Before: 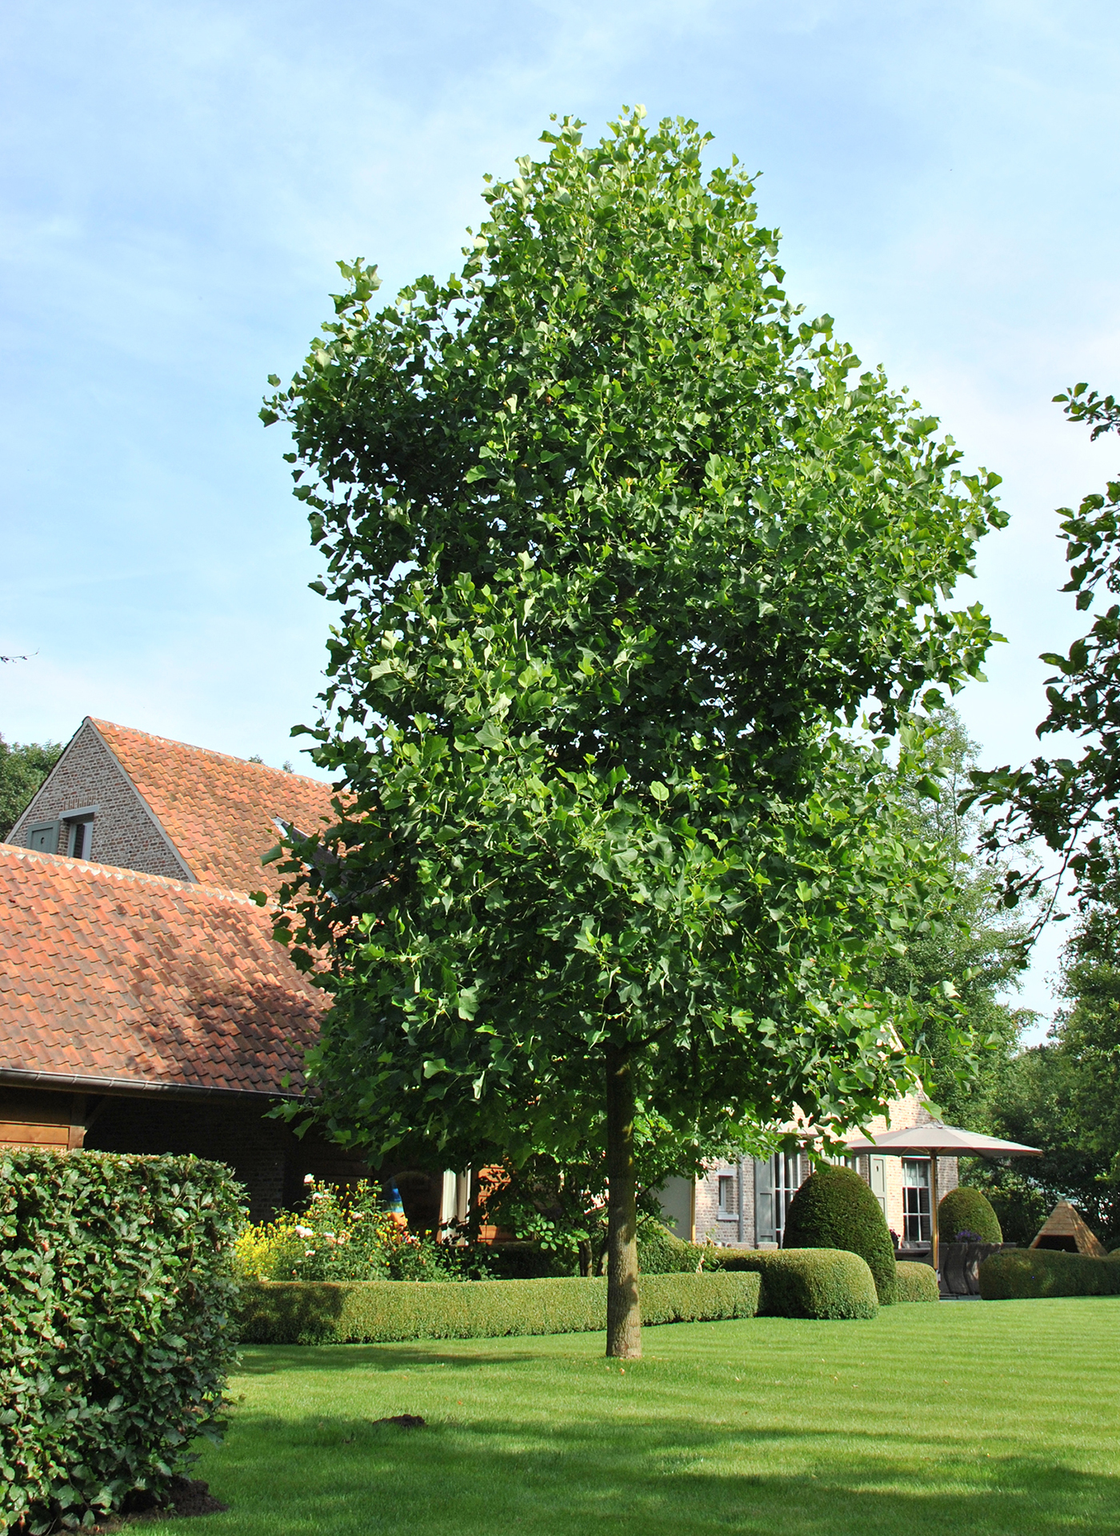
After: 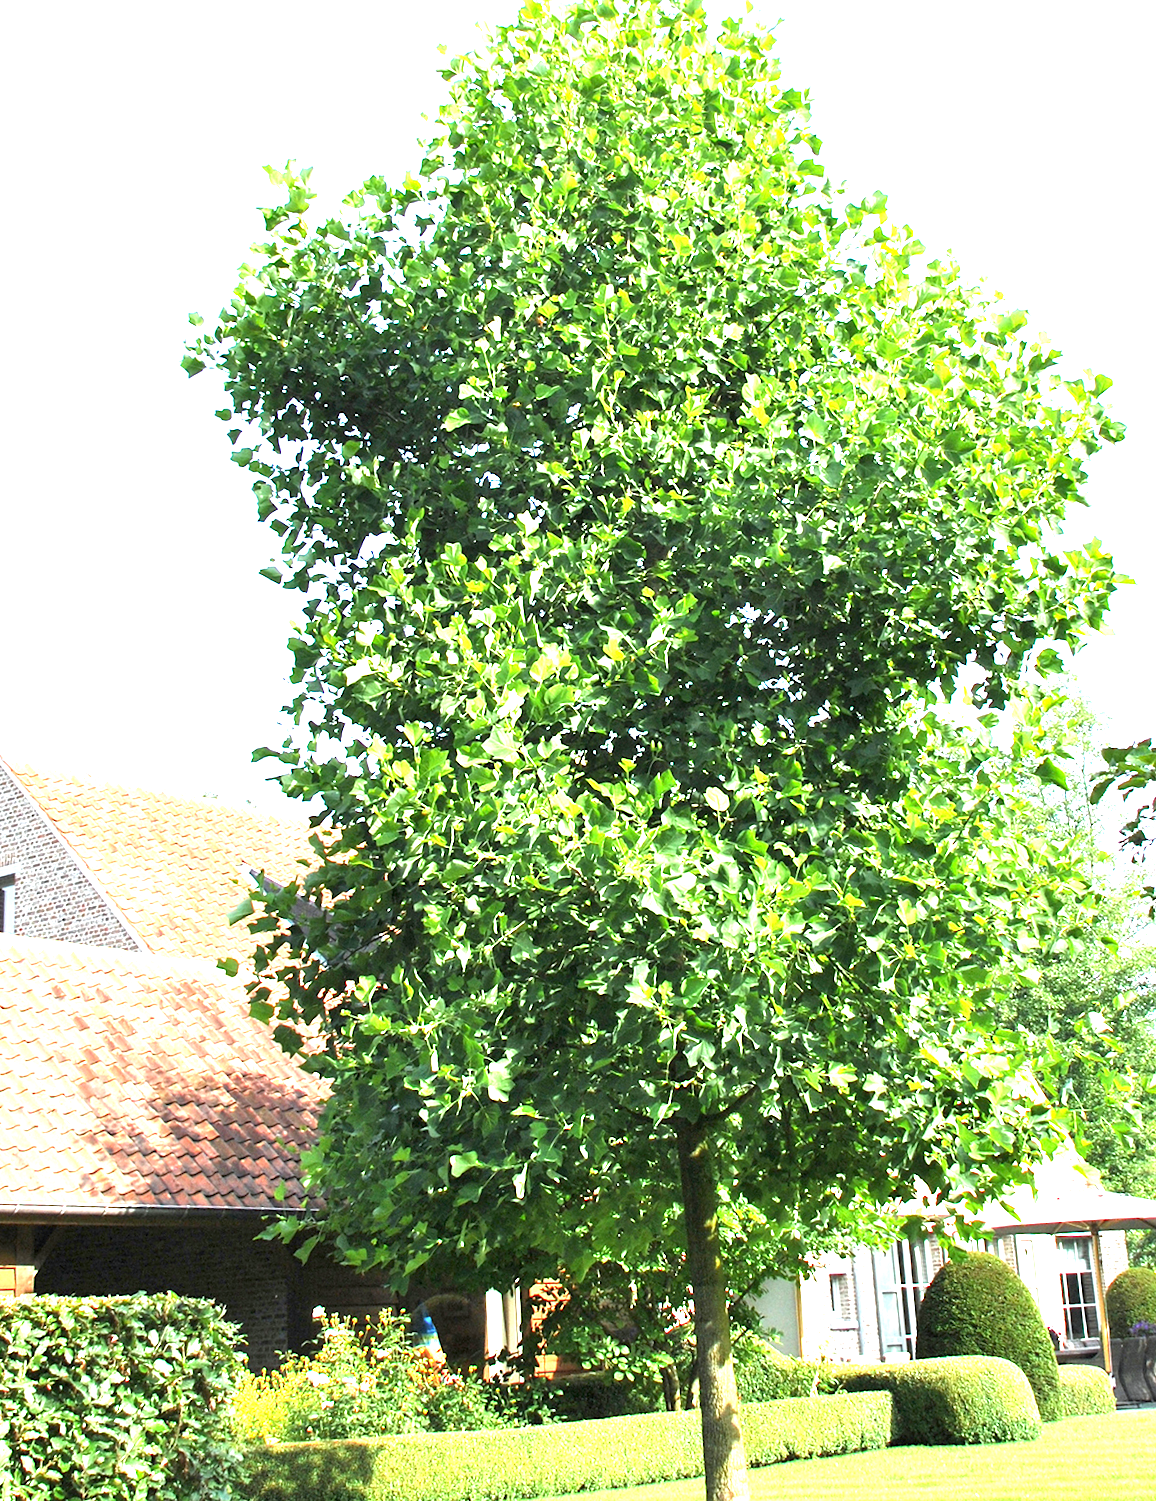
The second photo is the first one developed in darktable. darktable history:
exposure: black level correction 0.001, exposure 2 EV, compensate highlight preservation false
crop and rotate: left 11.831%, top 11.346%, right 13.429%, bottom 13.899%
rotate and perspective: rotation -4.2°, shear 0.006, automatic cropping off
white balance: red 0.98, blue 1.034
